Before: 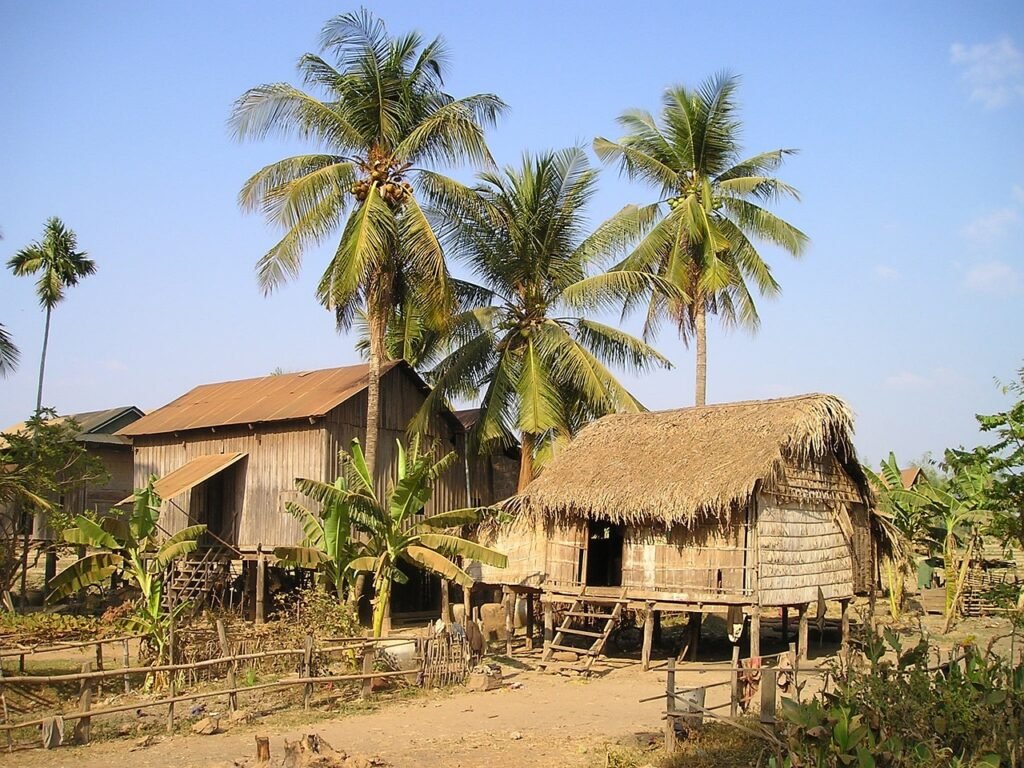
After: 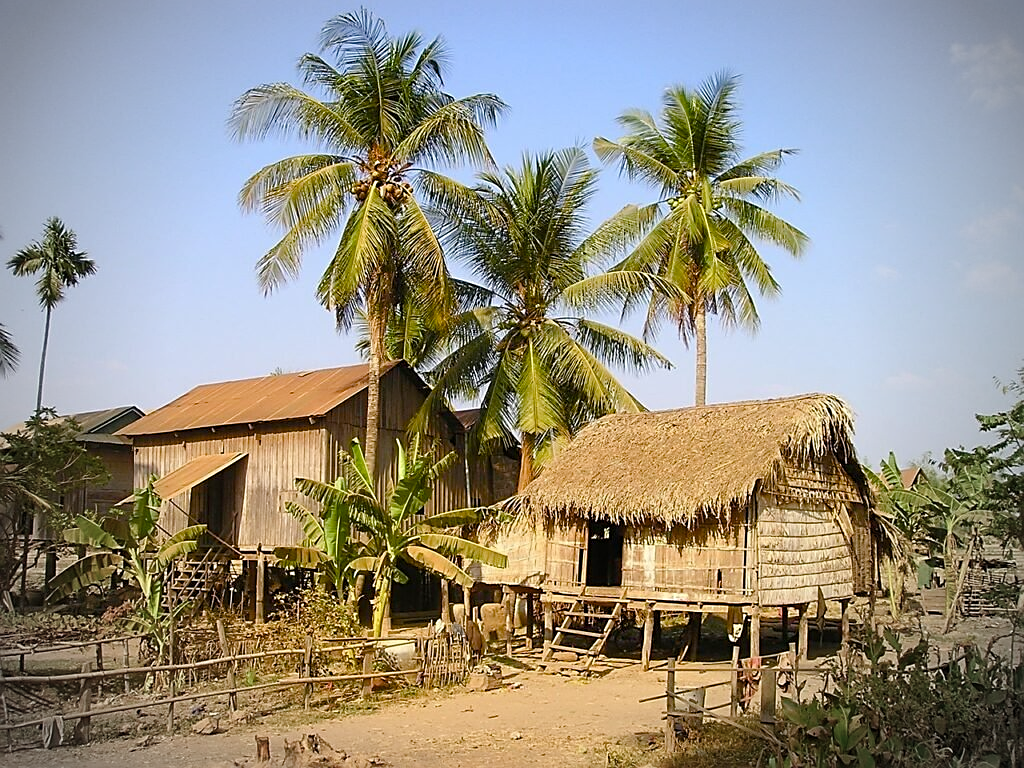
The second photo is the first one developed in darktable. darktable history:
color balance rgb: perceptual saturation grading › global saturation 20%, perceptual saturation grading › highlights -25%, perceptual saturation grading › shadows 50%
sharpen: on, module defaults
vignetting: fall-off start 67.15%, brightness -0.442, saturation -0.691, width/height ratio 1.011, unbound false
